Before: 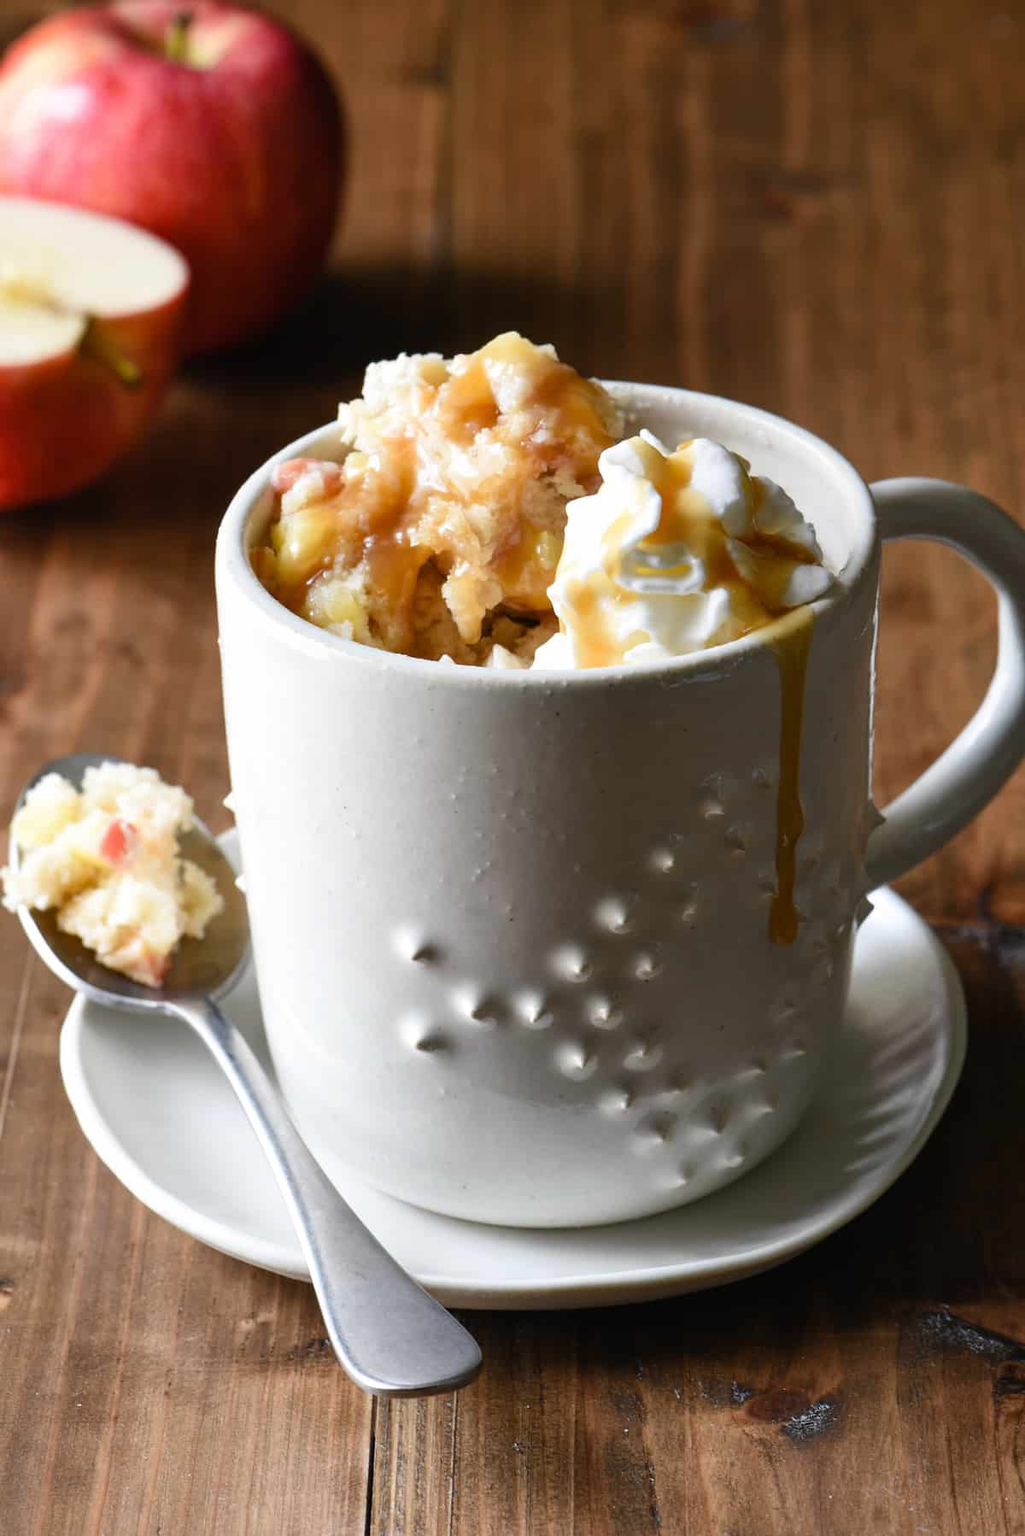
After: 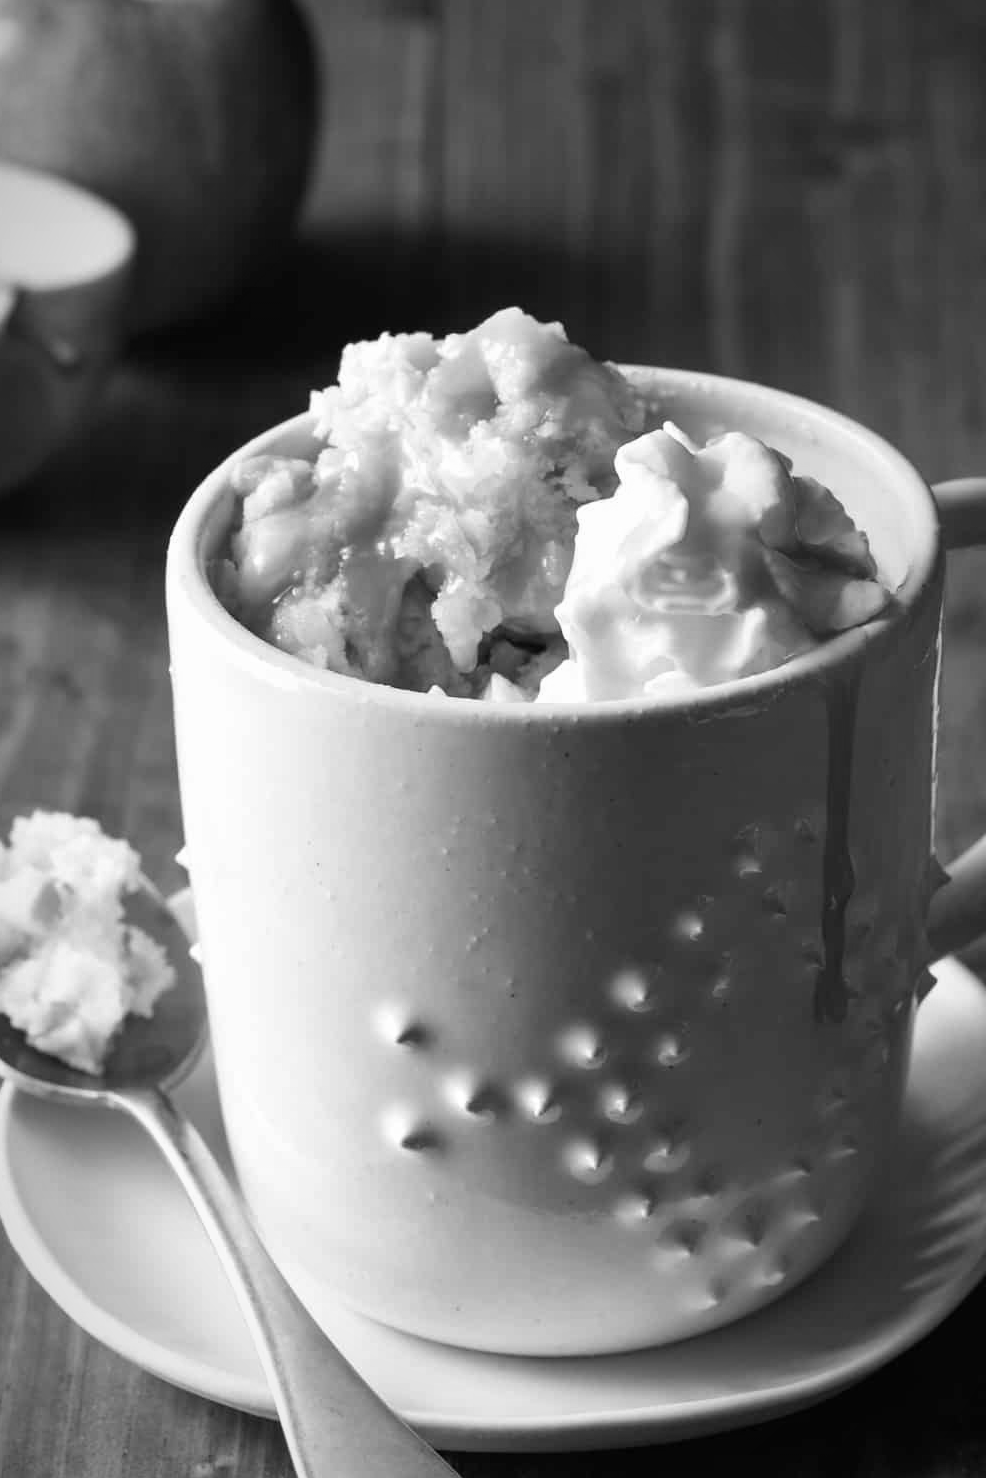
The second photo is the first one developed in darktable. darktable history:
monochrome: a 16.01, b -2.65, highlights 0.52
vignetting: fall-off radius 70%, automatic ratio true
crop and rotate: left 7.196%, top 4.574%, right 10.605%, bottom 13.178%
color correction: highlights a* -14.62, highlights b* -16.22, shadows a* 10.12, shadows b* 29.4
